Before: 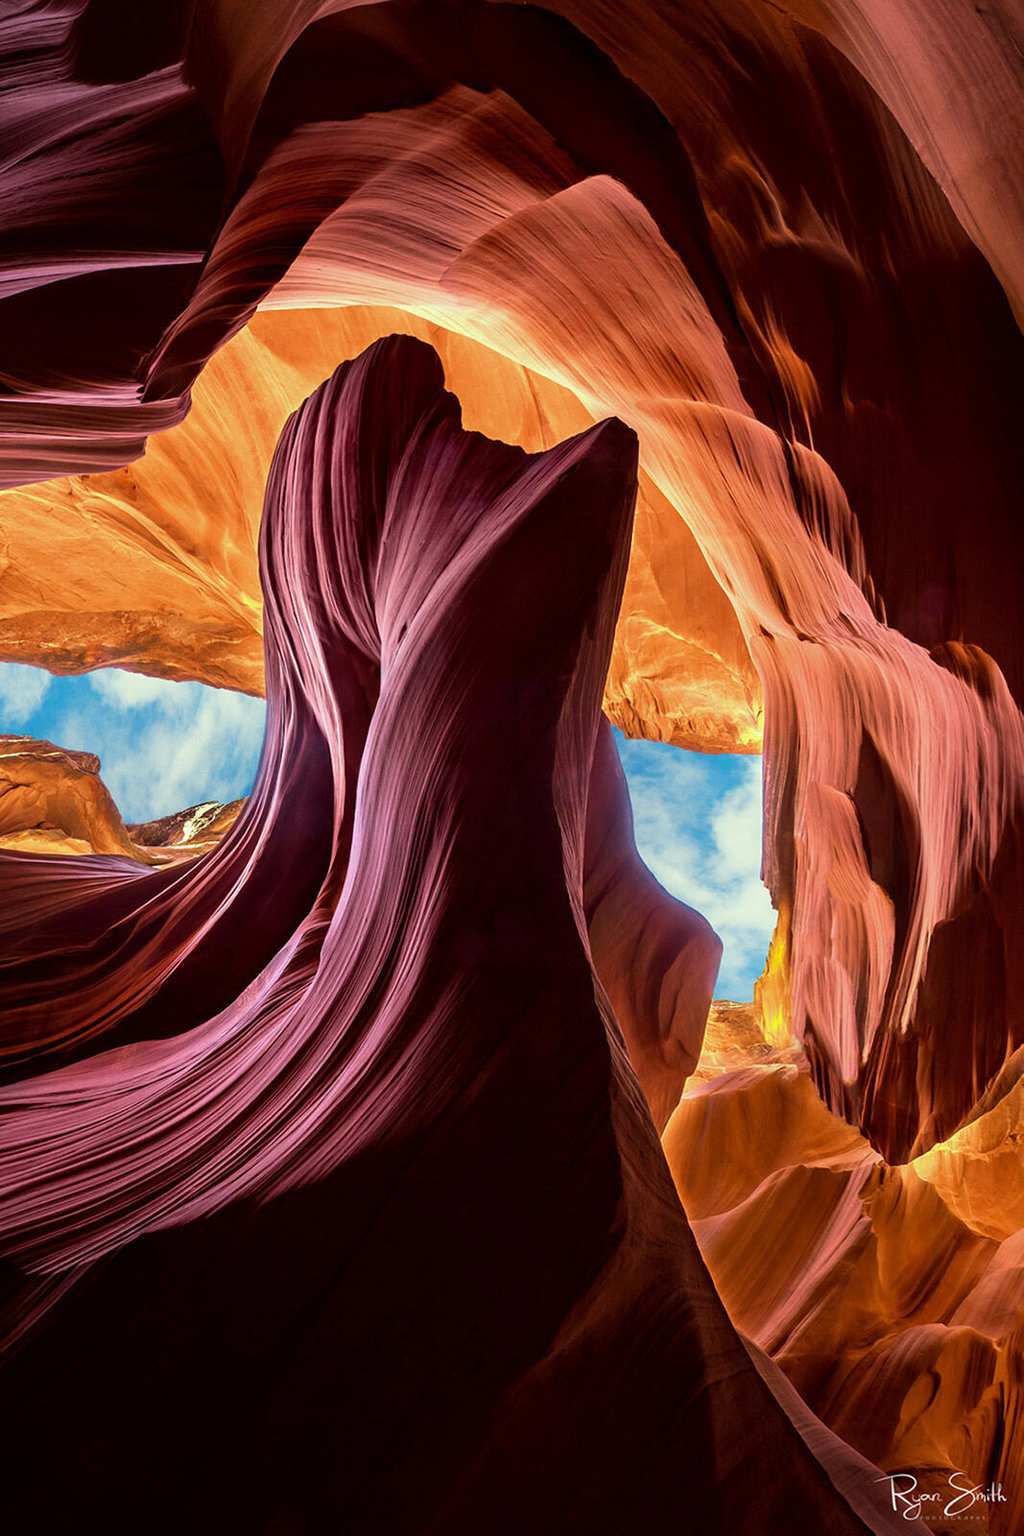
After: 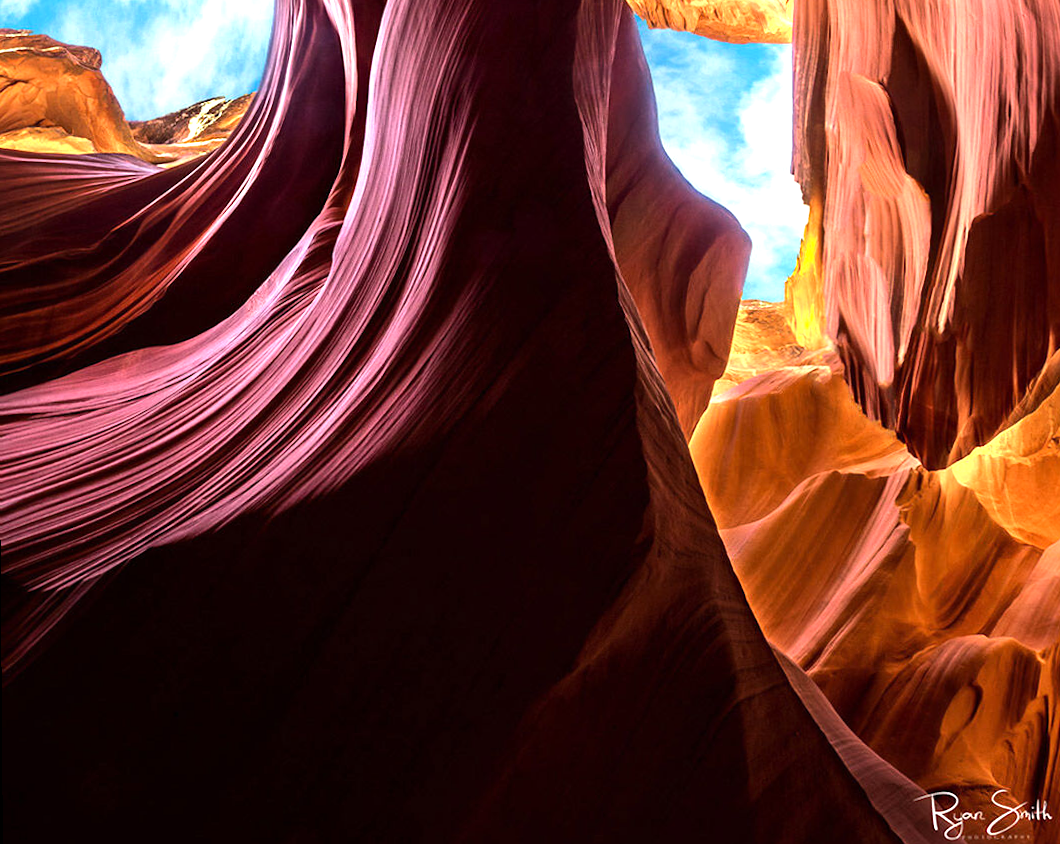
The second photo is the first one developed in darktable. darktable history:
rotate and perspective: rotation -0.45°, automatic cropping original format, crop left 0.008, crop right 0.992, crop top 0.012, crop bottom 0.988
crop and rotate: top 46.237%
exposure: exposure 0.493 EV, compensate highlight preservation false
tone equalizer: -8 EV -0.417 EV, -7 EV -0.389 EV, -6 EV -0.333 EV, -5 EV -0.222 EV, -3 EV 0.222 EV, -2 EV 0.333 EV, -1 EV 0.389 EV, +0 EV 0.417 EV, edges refinement/feathering 500, mask exposure compensation -1.57 EV, preserve details no
